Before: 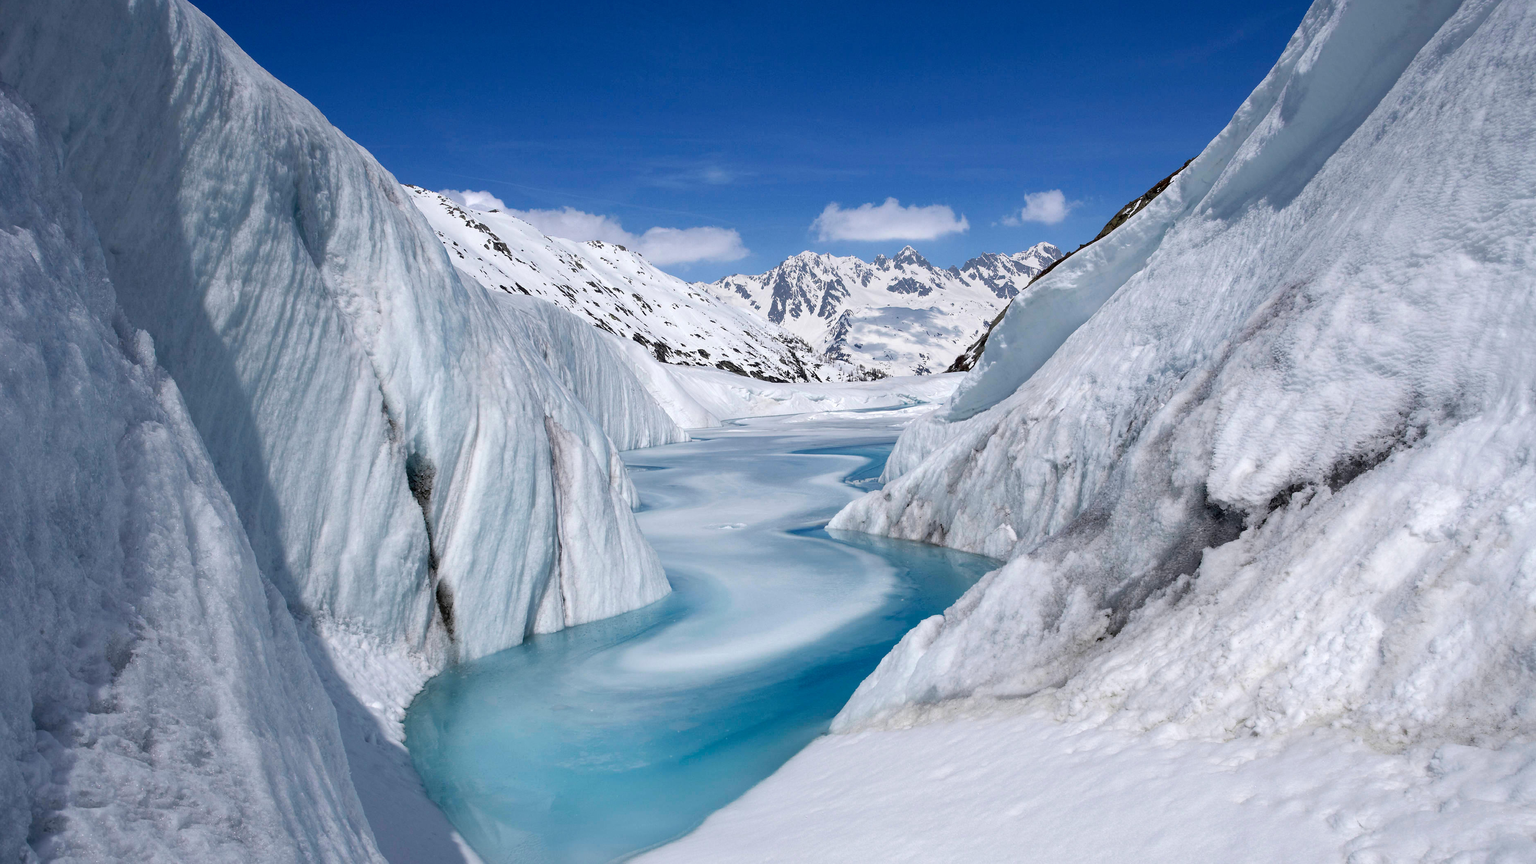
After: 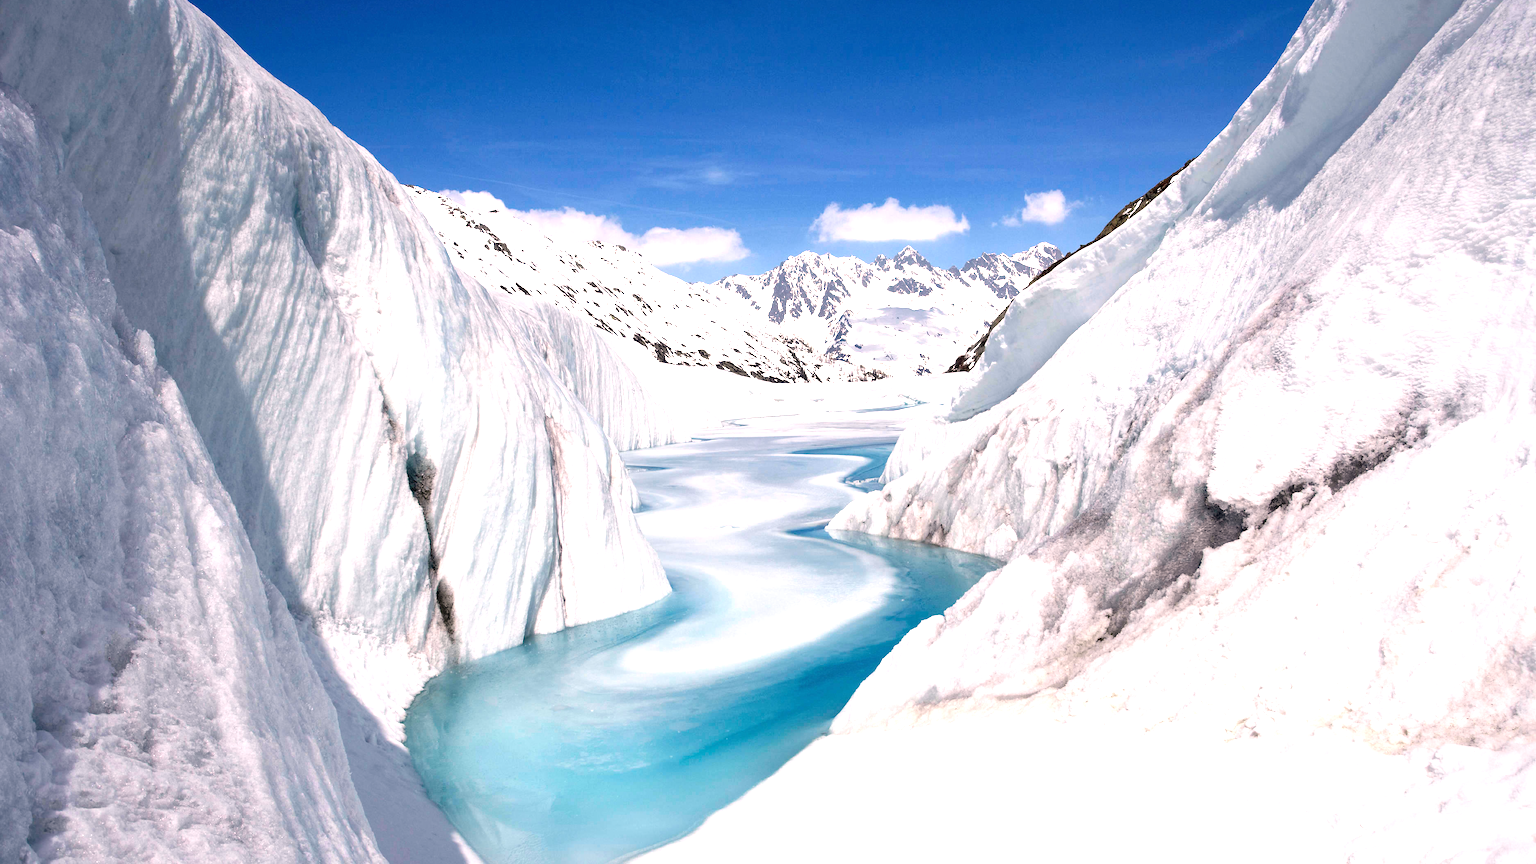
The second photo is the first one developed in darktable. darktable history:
exposure: black level correction 0, exposure 1 EV, compensate exposure bias true, compensate highlight preservation false
white balance: red 1.127, blue 0.943
